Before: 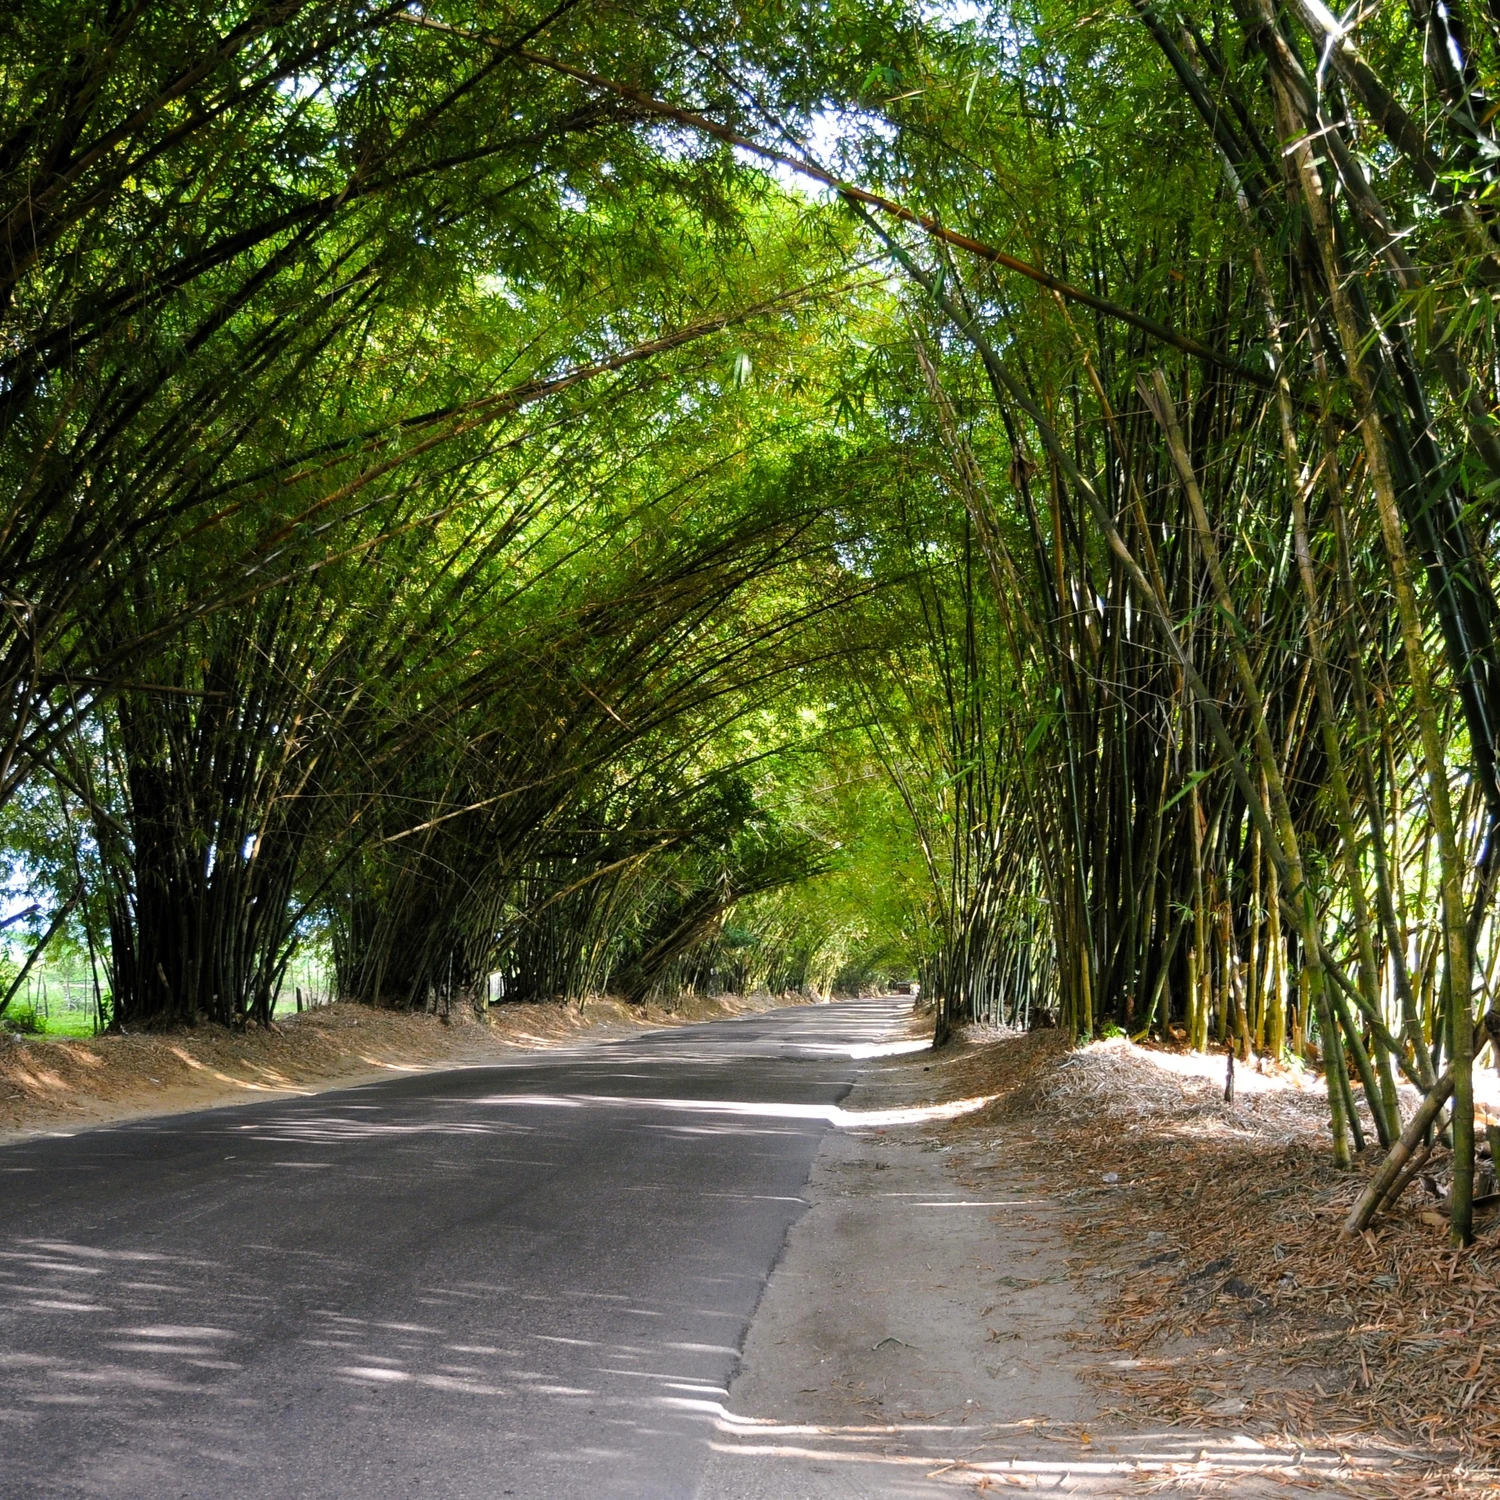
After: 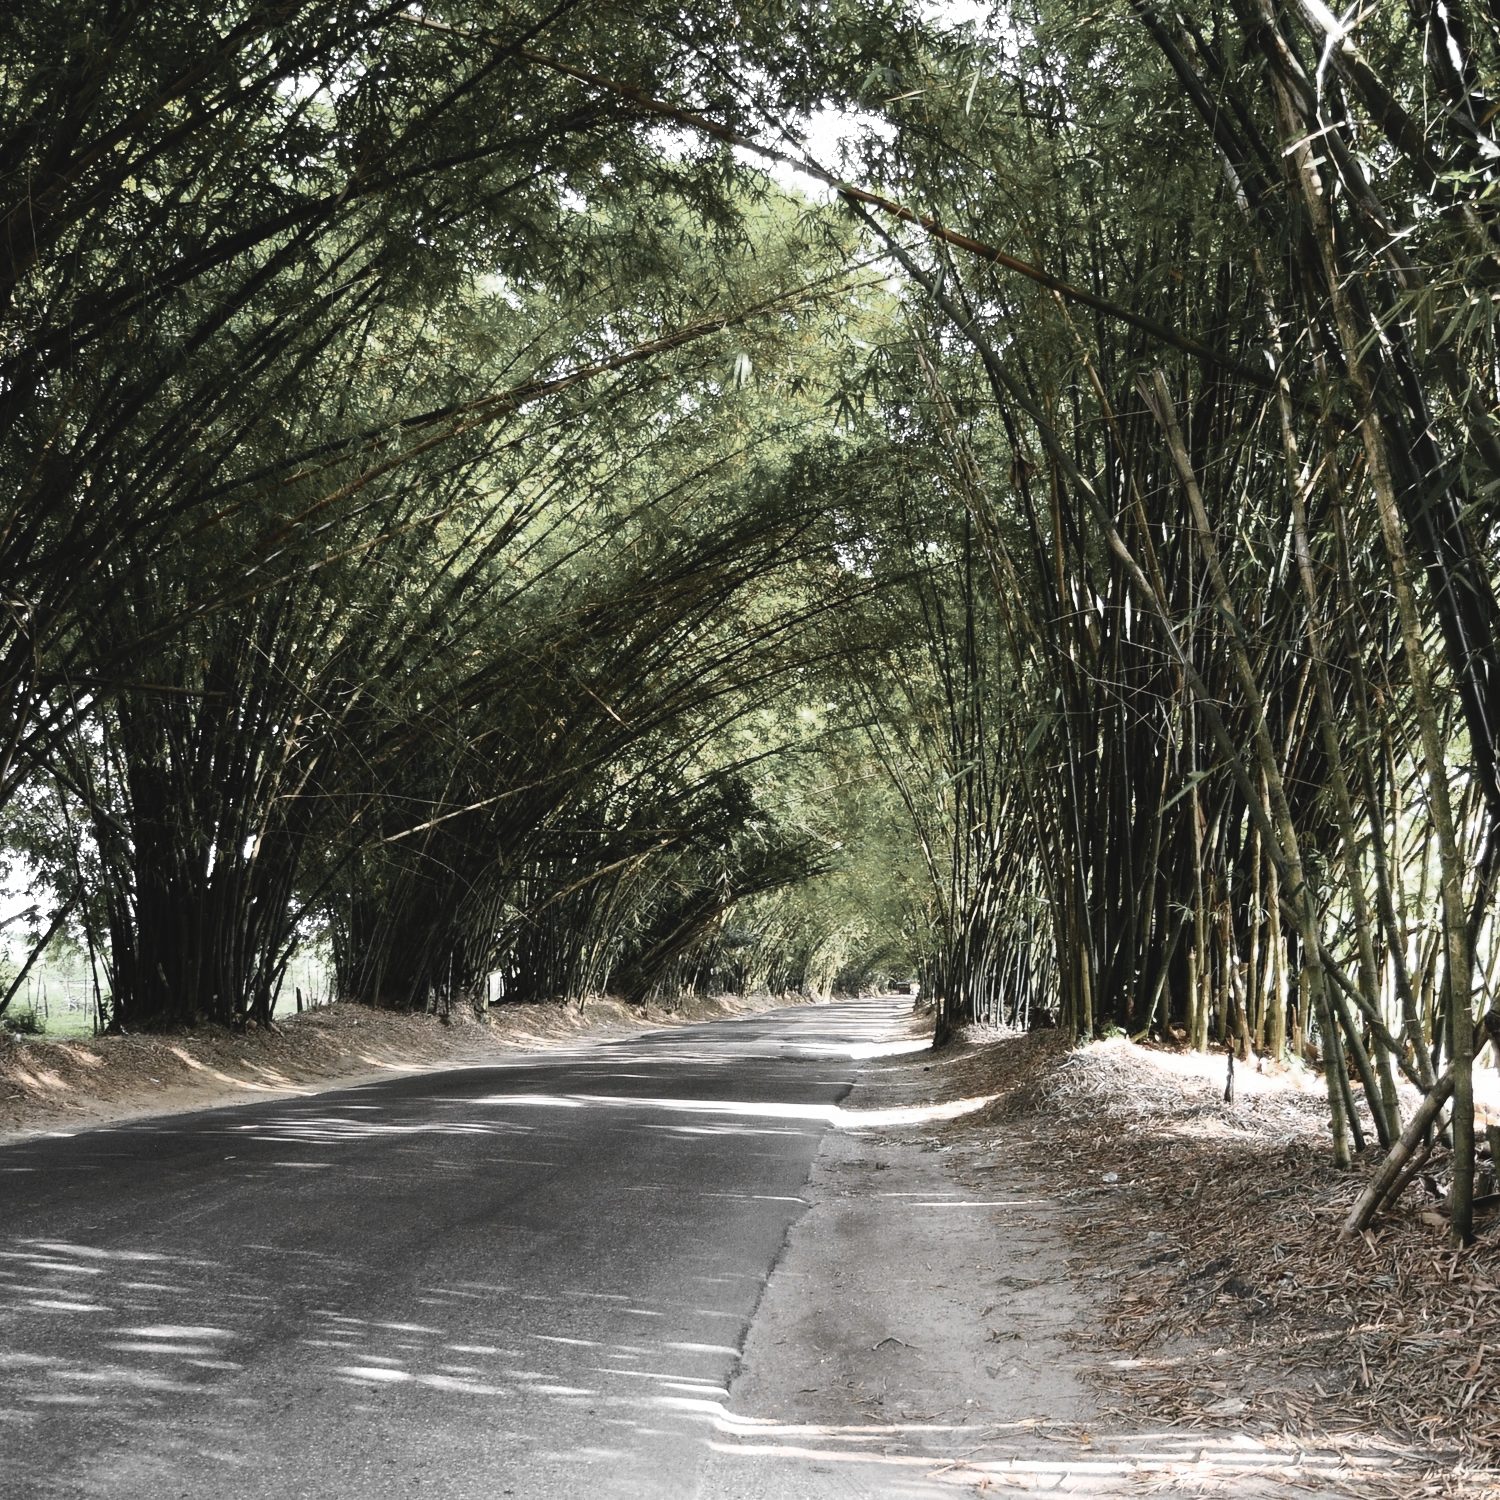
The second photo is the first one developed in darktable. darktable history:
tone curve: curves: ch0 [(0, 0.058) (0.198, 0.188) (0.512, 0.582) (0.625, 0.754) (0.81, 0.934) (1, 1)], color space Lab, independent channels, preserve colors none
color zones: curves: ch0 [(0, 0.613) (0.01, 0.613) (0.245, 0.448) (0.498, 0.529) (0.642, 0.665) (0.879, 0.777) (0.99, 0.613)]; ch1 [(0, 0.035) (0.121, 0.189) (0.259, 0.197) (0.415, 0.061) (0.589, 0.022) (0.732, 0.022) (0.857, 0.026) (0.991, 0.053)]
tone equalizer: on, module defaults
contrast brightness saturation: saturation 0.135
exposure: exposure -0.056 EV, compensate exposure bias true, compensate highlight preservation false
